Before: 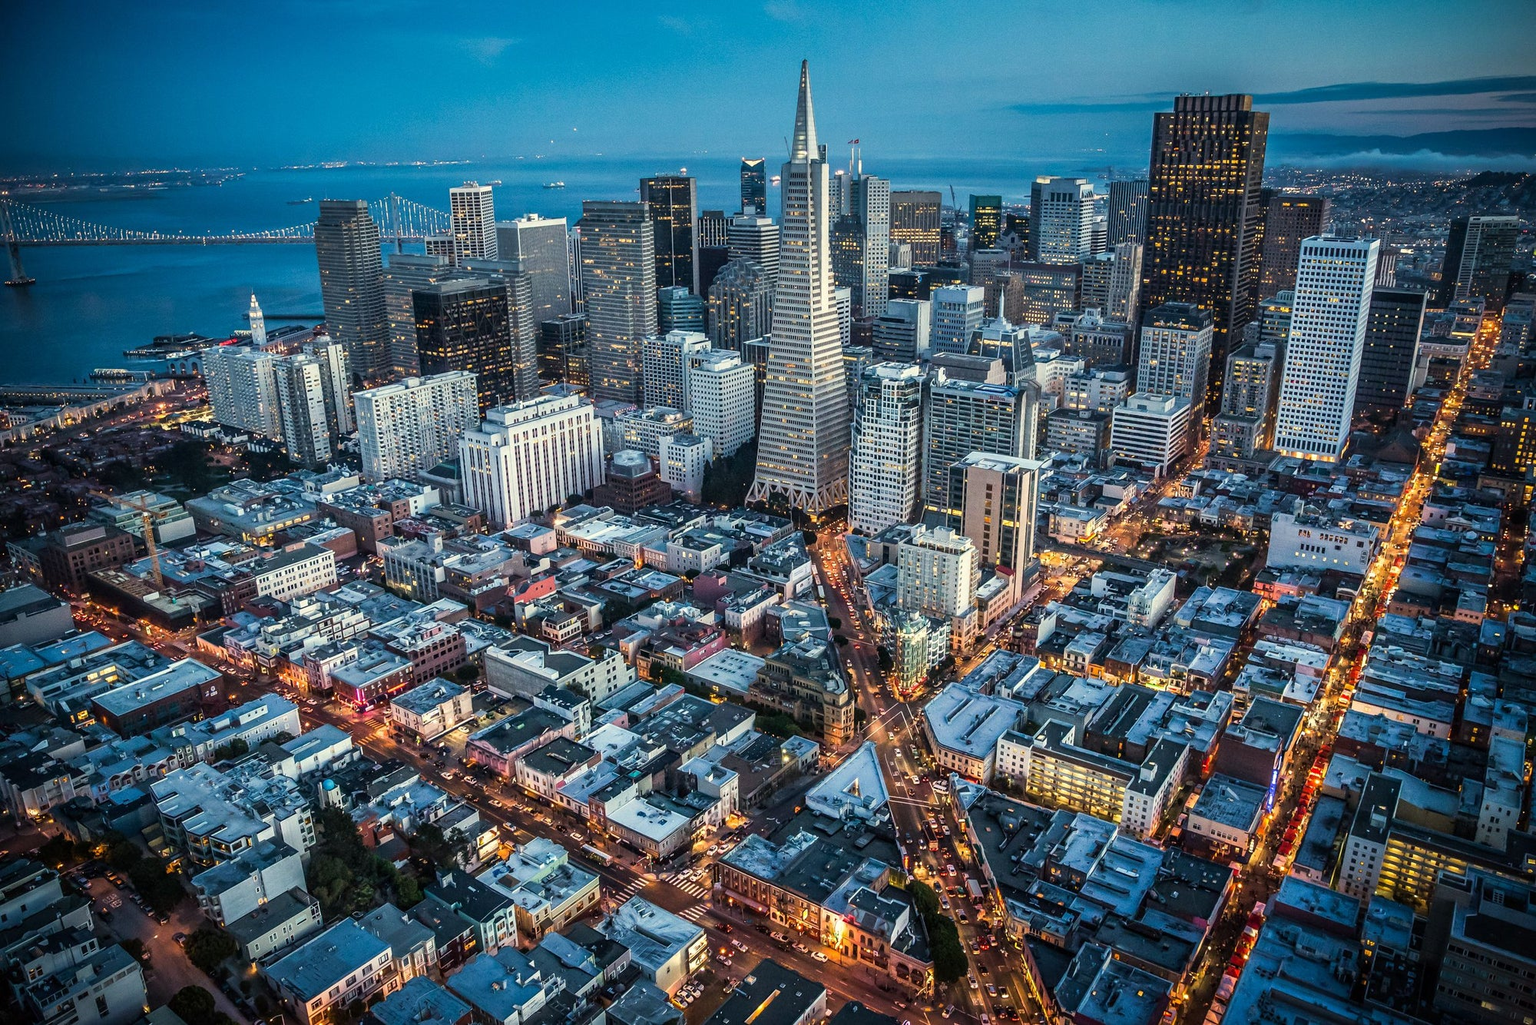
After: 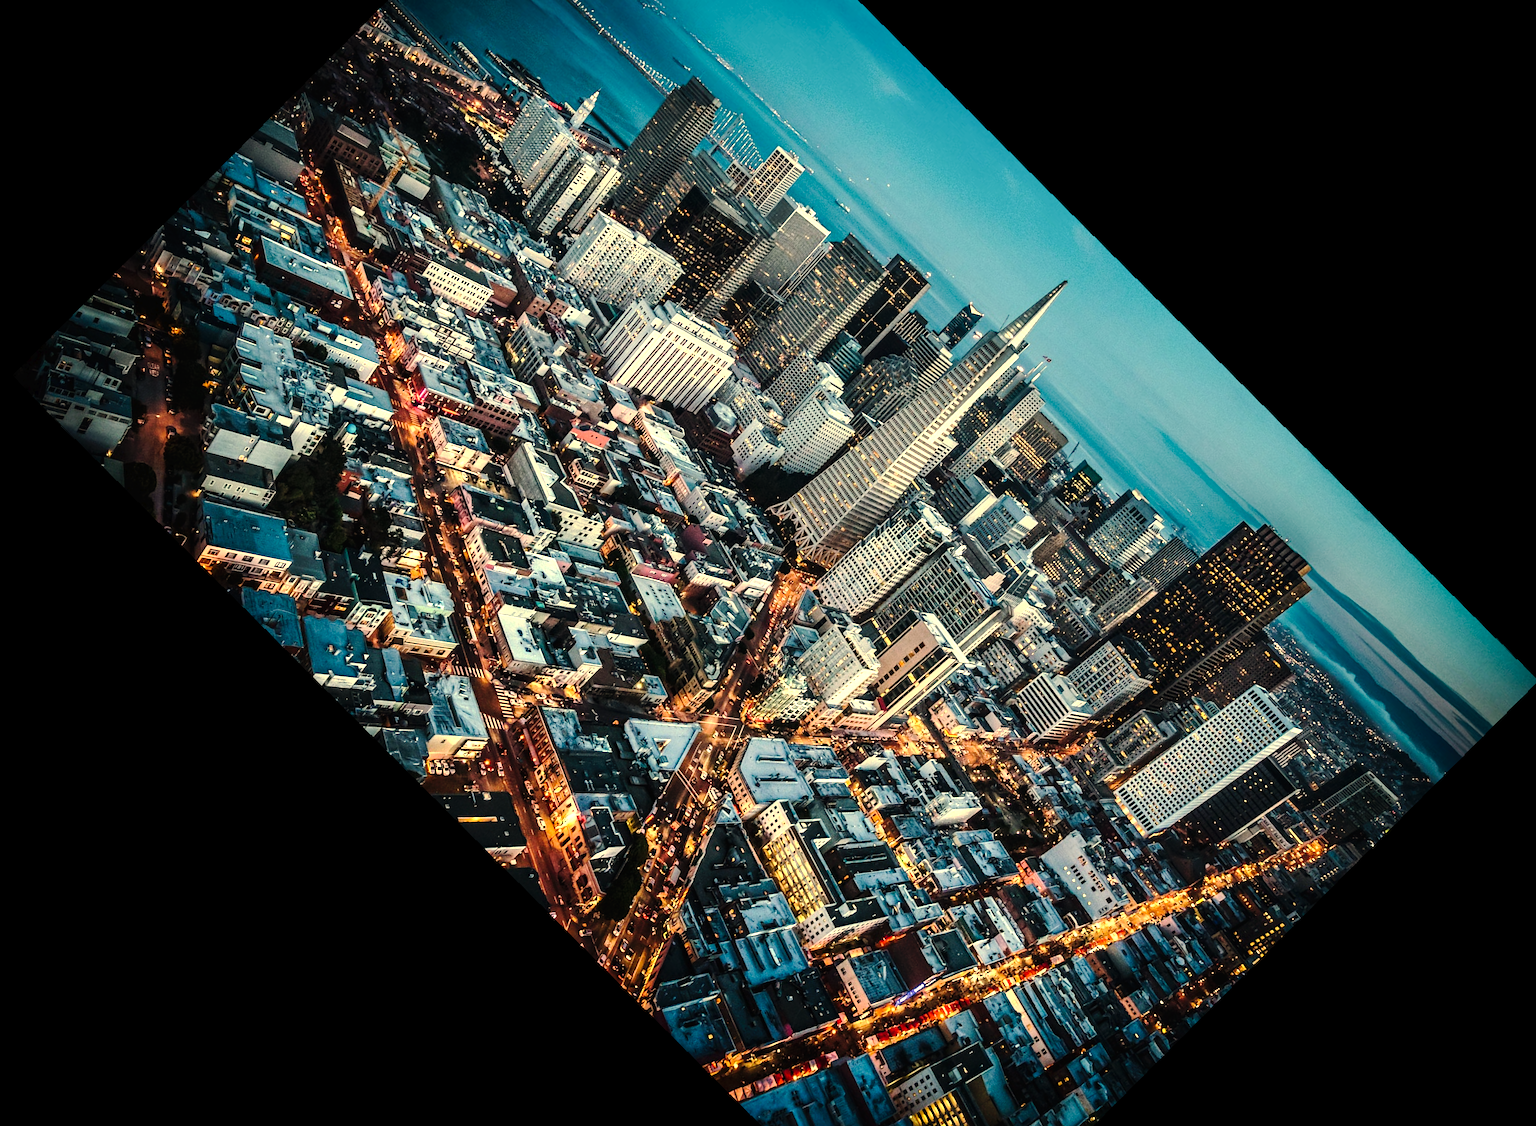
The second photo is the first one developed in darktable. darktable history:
tone curve: curves: ch0 [(0, 0) (0.003, 0.012) (0.011, 0.014) (0.025, 0.02) (0.044, 0.034) (0.069, 0.047) (0.1, 0.063) (0.136, 0.086) (0.177, 0.131) (0.224, 0.183) (0.277, 0.243) (0.335, 0.317) (0.399, 0.403) (0.468, 0.488) (0.543, 0.573) (0.623, 0.649) (0.709, 0.718) (0.801, 0.795) (0.898, 0.872) (1, 1)], preserve colors none
tone equalizer: -8 EV -0.75 EV, -7 EV -0.7 EV, -6 EV -0.6 EV, -5 EV -0.4 EV, -3 EV 0.4 EV, -2 EV 0.6 EV, -1 EV 0.7 EV, +0 EV 0.75 EV, edges refinement/feathering 500, mask exposure compensation -1.57 EV, preserve details no
white balance: red 1.123, blue 0.83
rotate and perspective: rotation -1.24°, automatic cropping off
crop and rotate: angle -46.26°, top 16.234%, right 0.912%, bottom 11.704%
